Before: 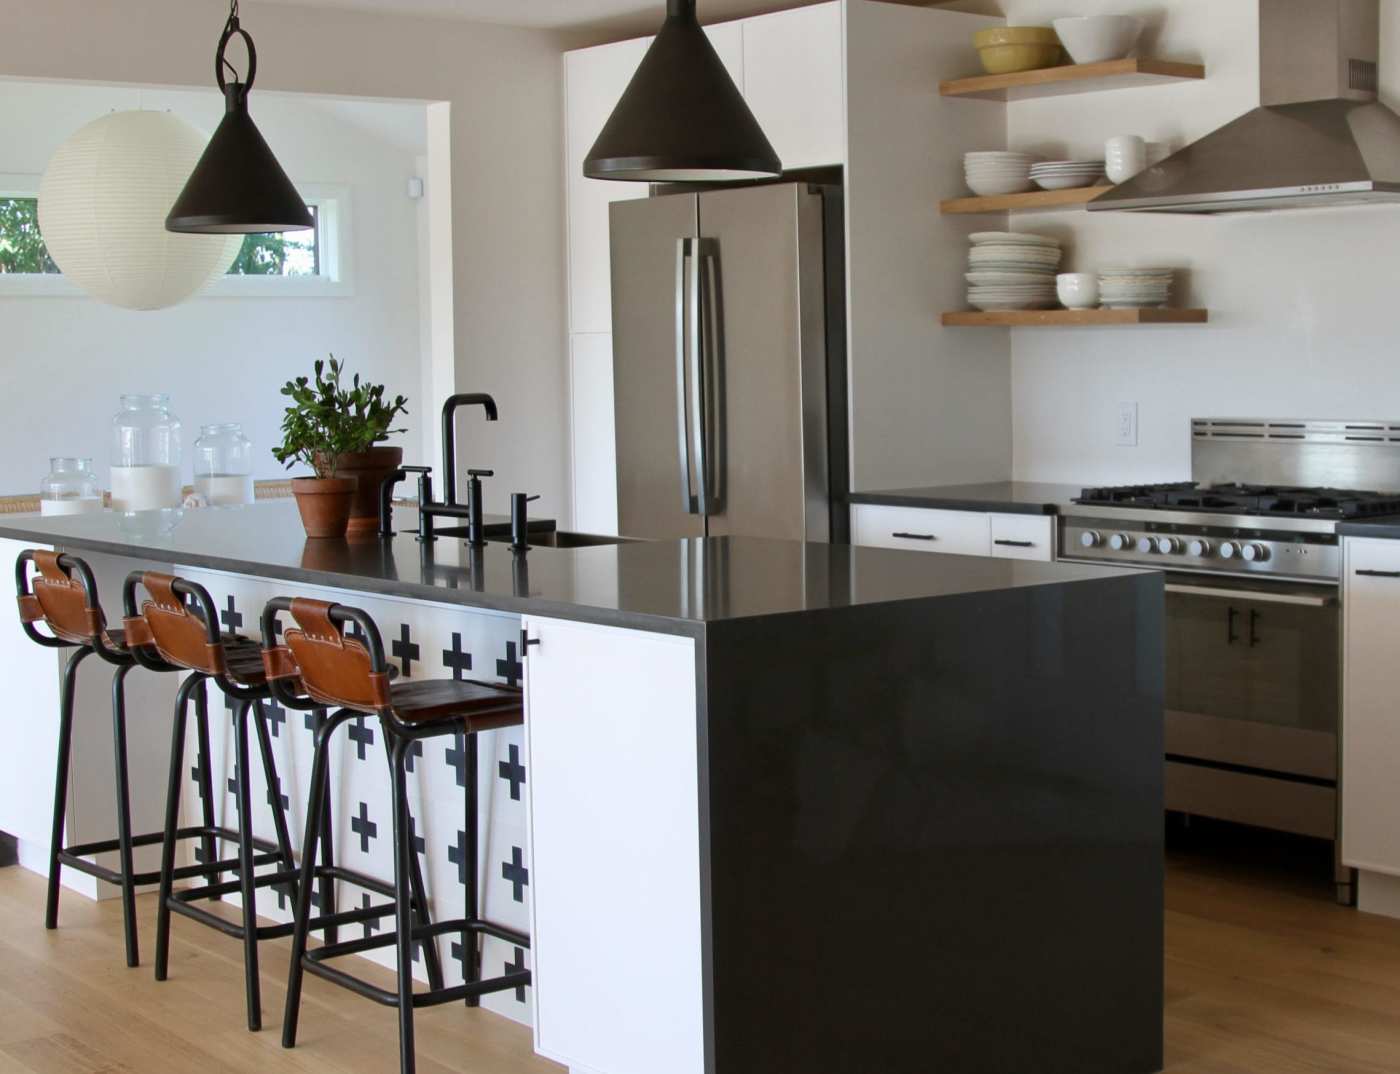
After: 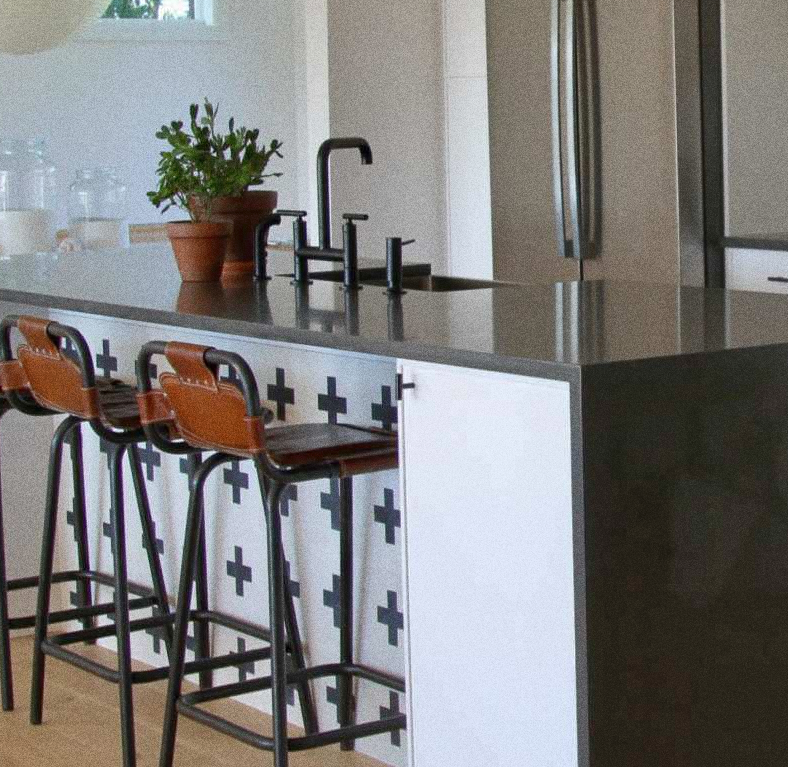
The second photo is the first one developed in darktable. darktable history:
shadows and highlights: on, module defaults
crop: left 8.966%, top 23.852%, right 34.699%, bottom 4.703%
grain: coarseness 0.09 ISO, strength 40%
exposure: black level correction 0, compensate exposure bias true, compensate highlight preservation false
